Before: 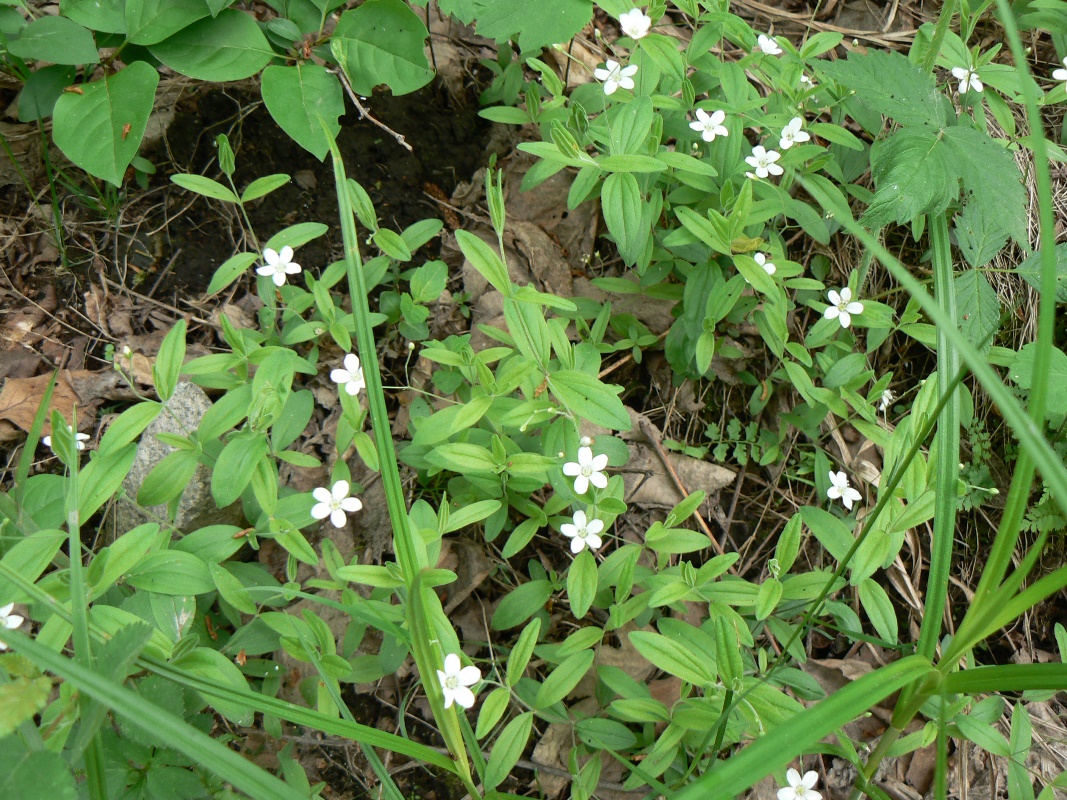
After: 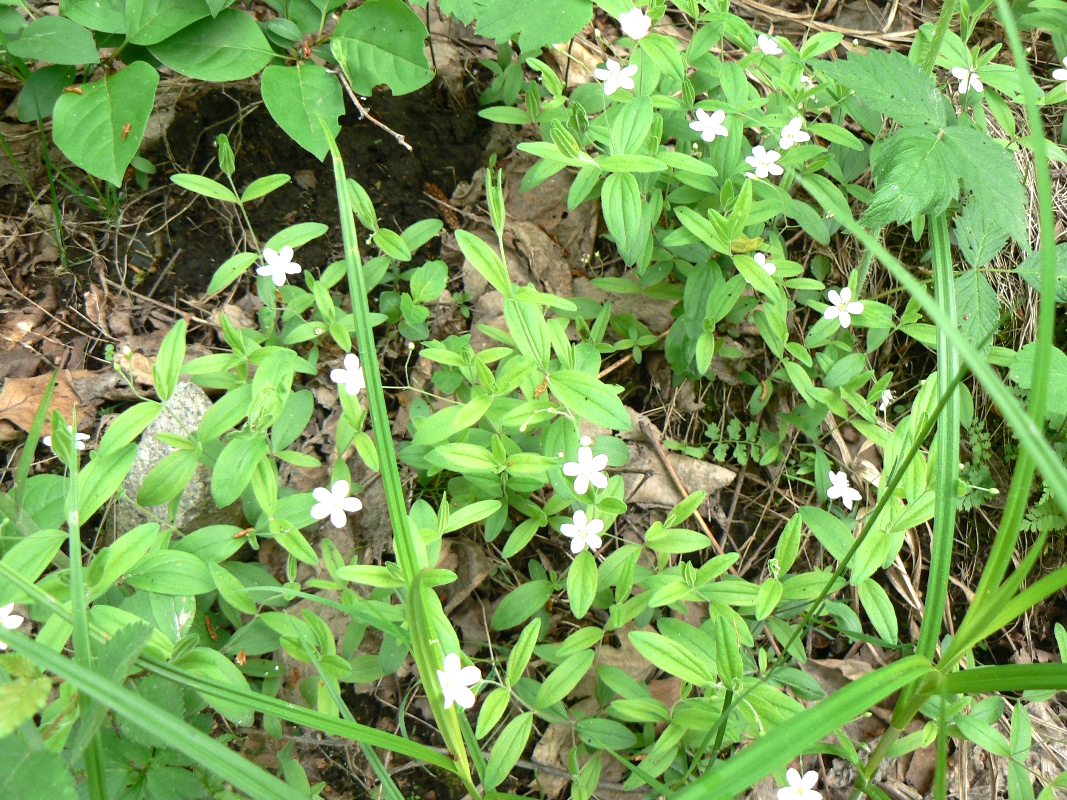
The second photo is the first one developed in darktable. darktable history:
exposure: exposure 0.74 EV, compensate highlight preservation false
